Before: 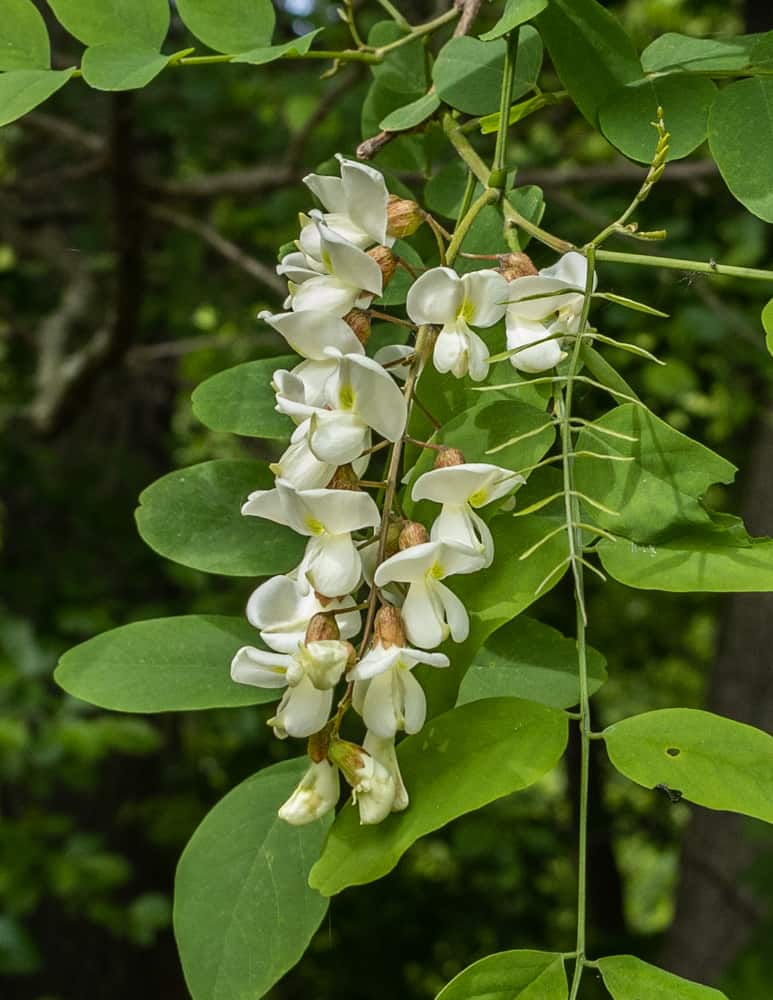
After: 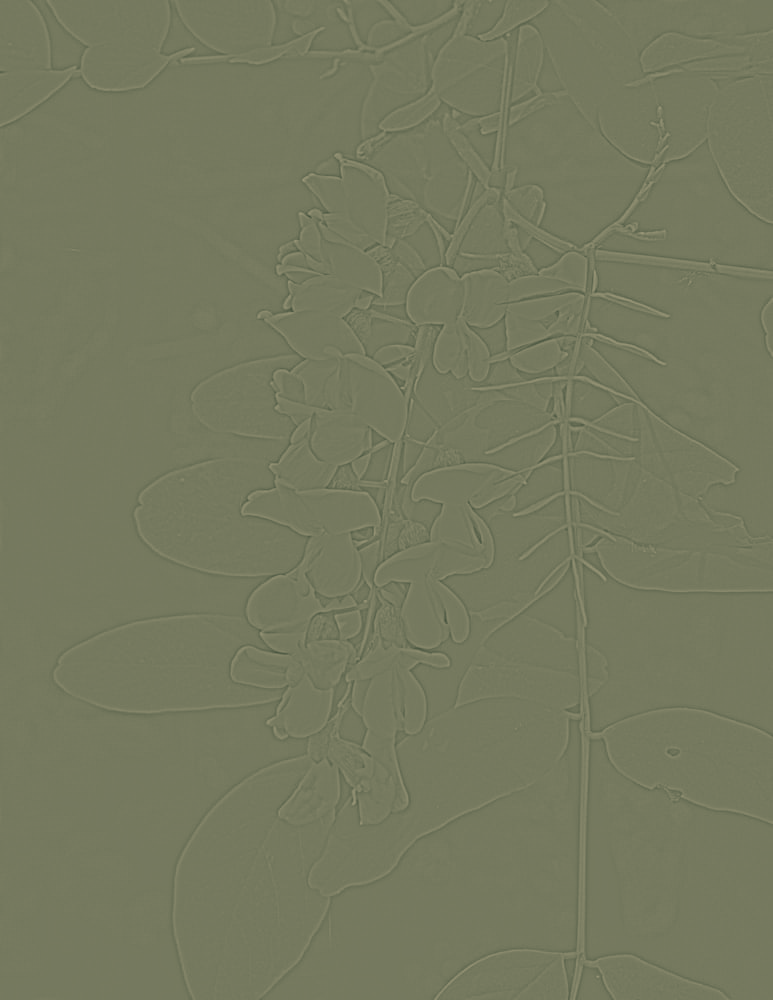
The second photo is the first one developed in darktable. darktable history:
highpass: sharpness 5.84%, contrast boost 8.44%
filmic rgb: black relative exposure -16 EV, white relative exposure 6.12 EV, hardness 5.22
color correction: highlights a* 5.3, highlights b* 24.26, shadows a* -15.58, shadows b* 4.02
